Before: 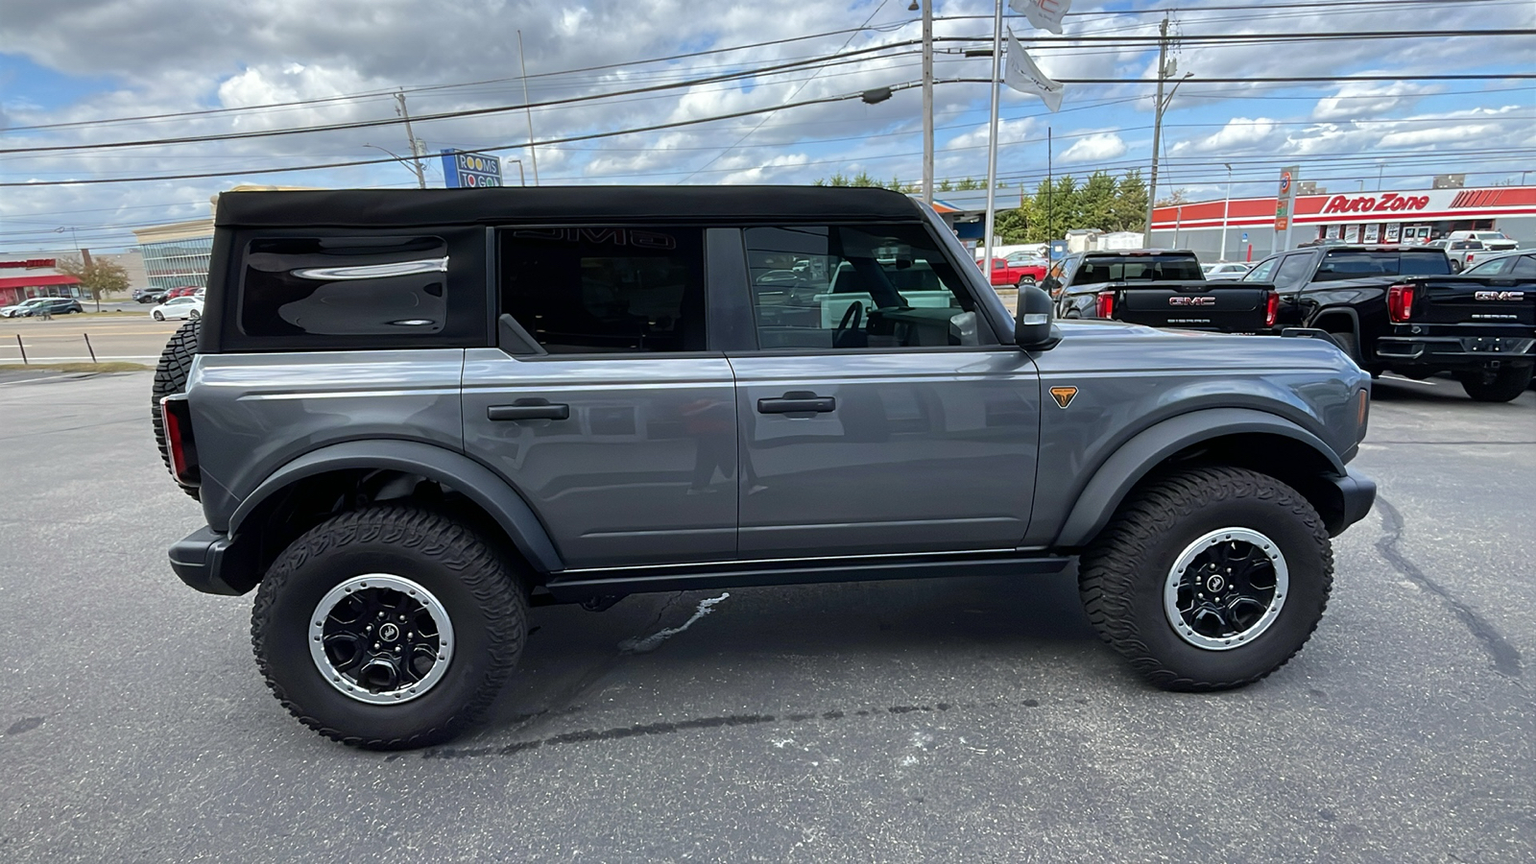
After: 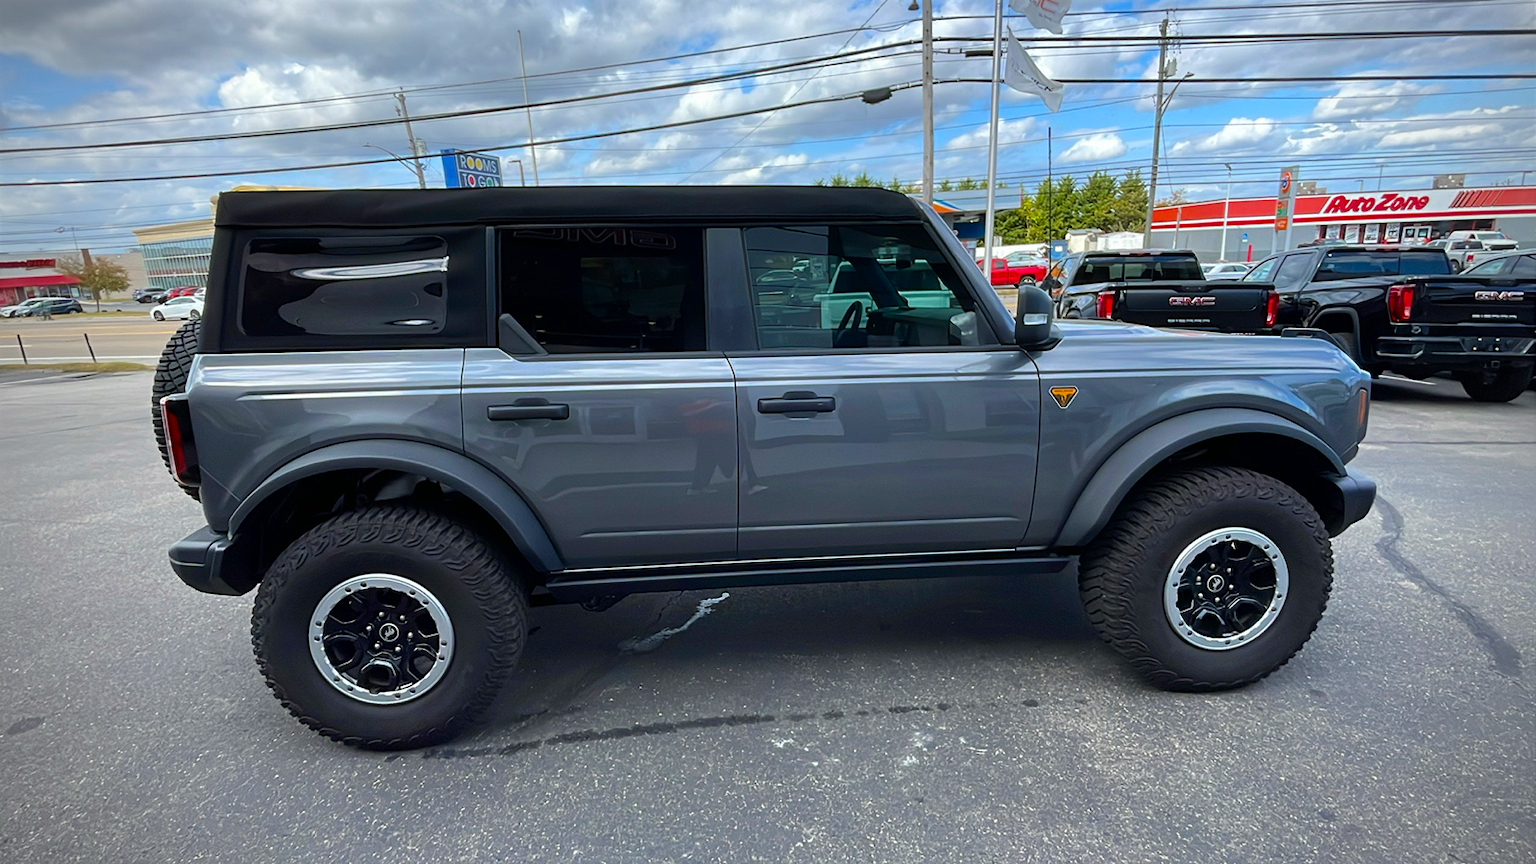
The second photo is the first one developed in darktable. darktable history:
color balance rgb: linear chroma grading › global chroma 15%, perceptual saturation grading › global saturation 30%
vignetting: on, module defaults
